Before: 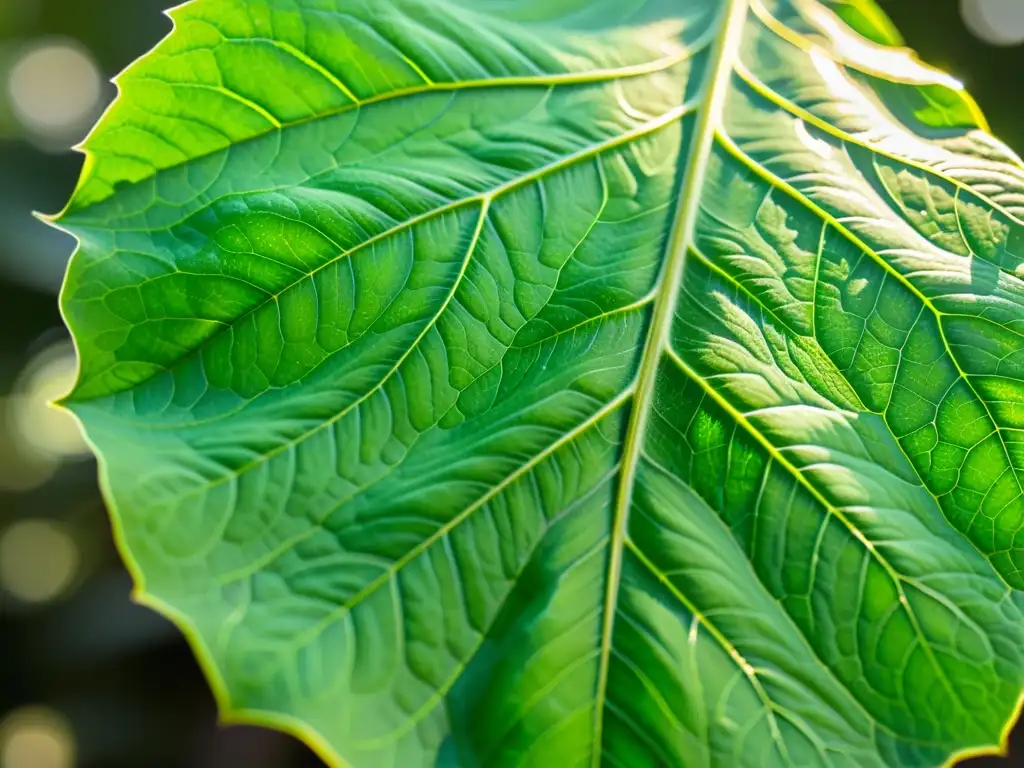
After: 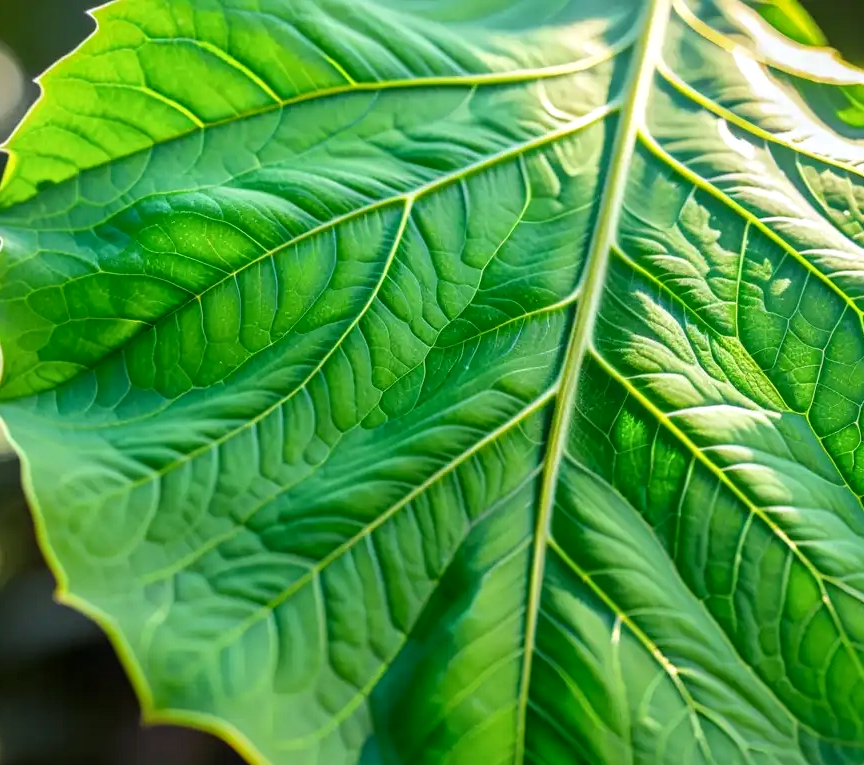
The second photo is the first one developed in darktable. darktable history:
crop: left 7.598%, right 7.873%
white balance: red 0.988, blue 1.017
local contrast: on, module defaults
